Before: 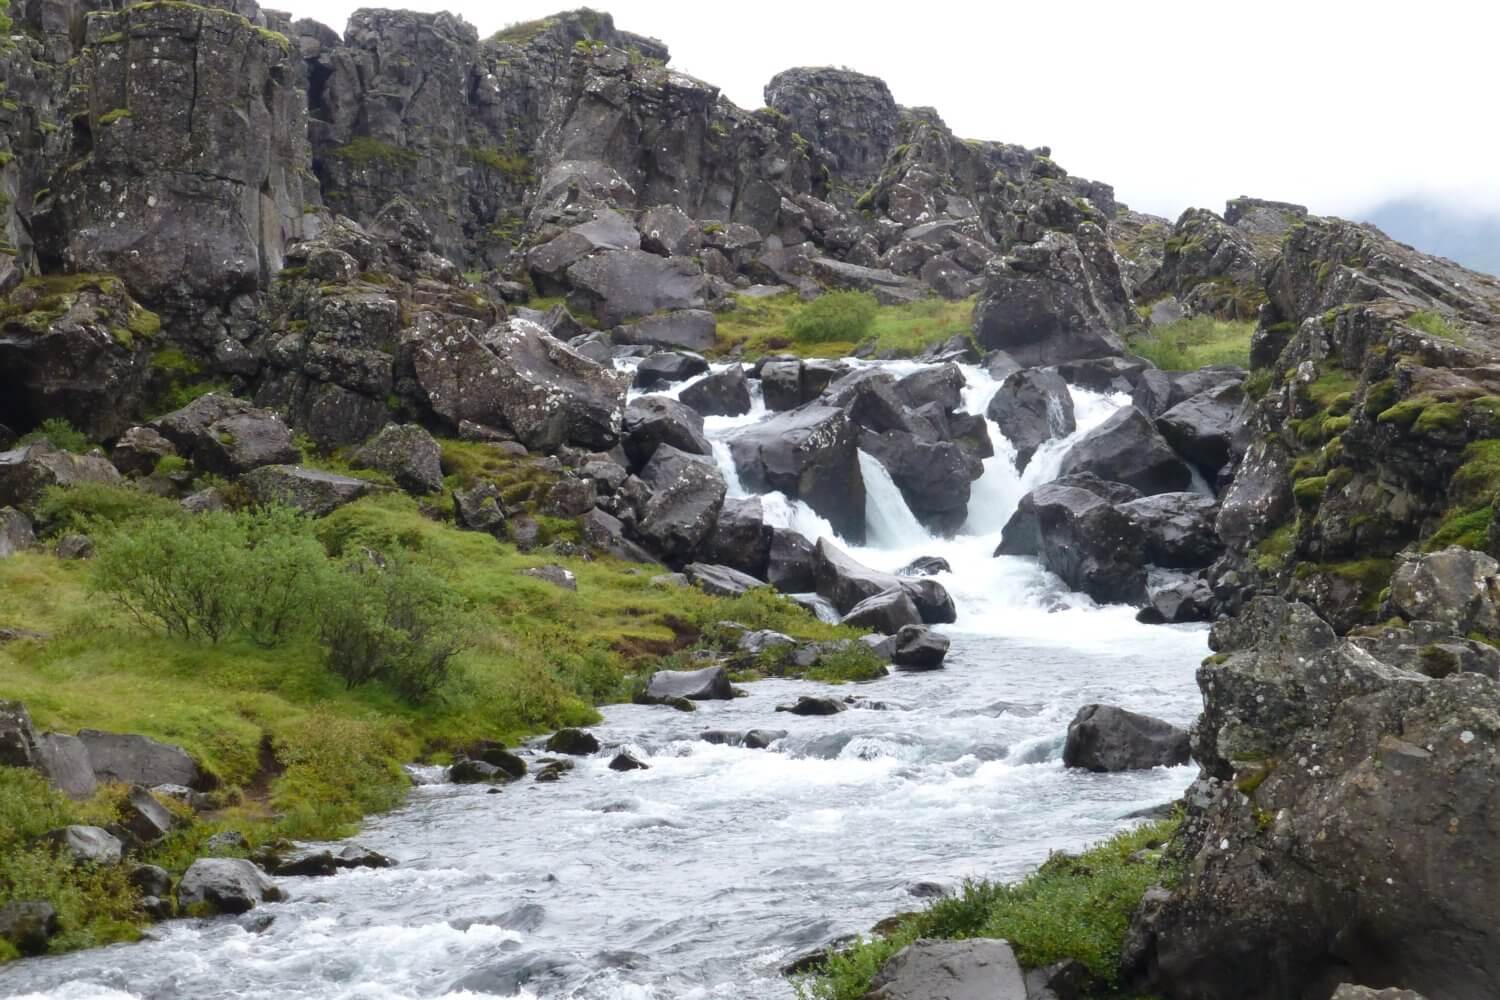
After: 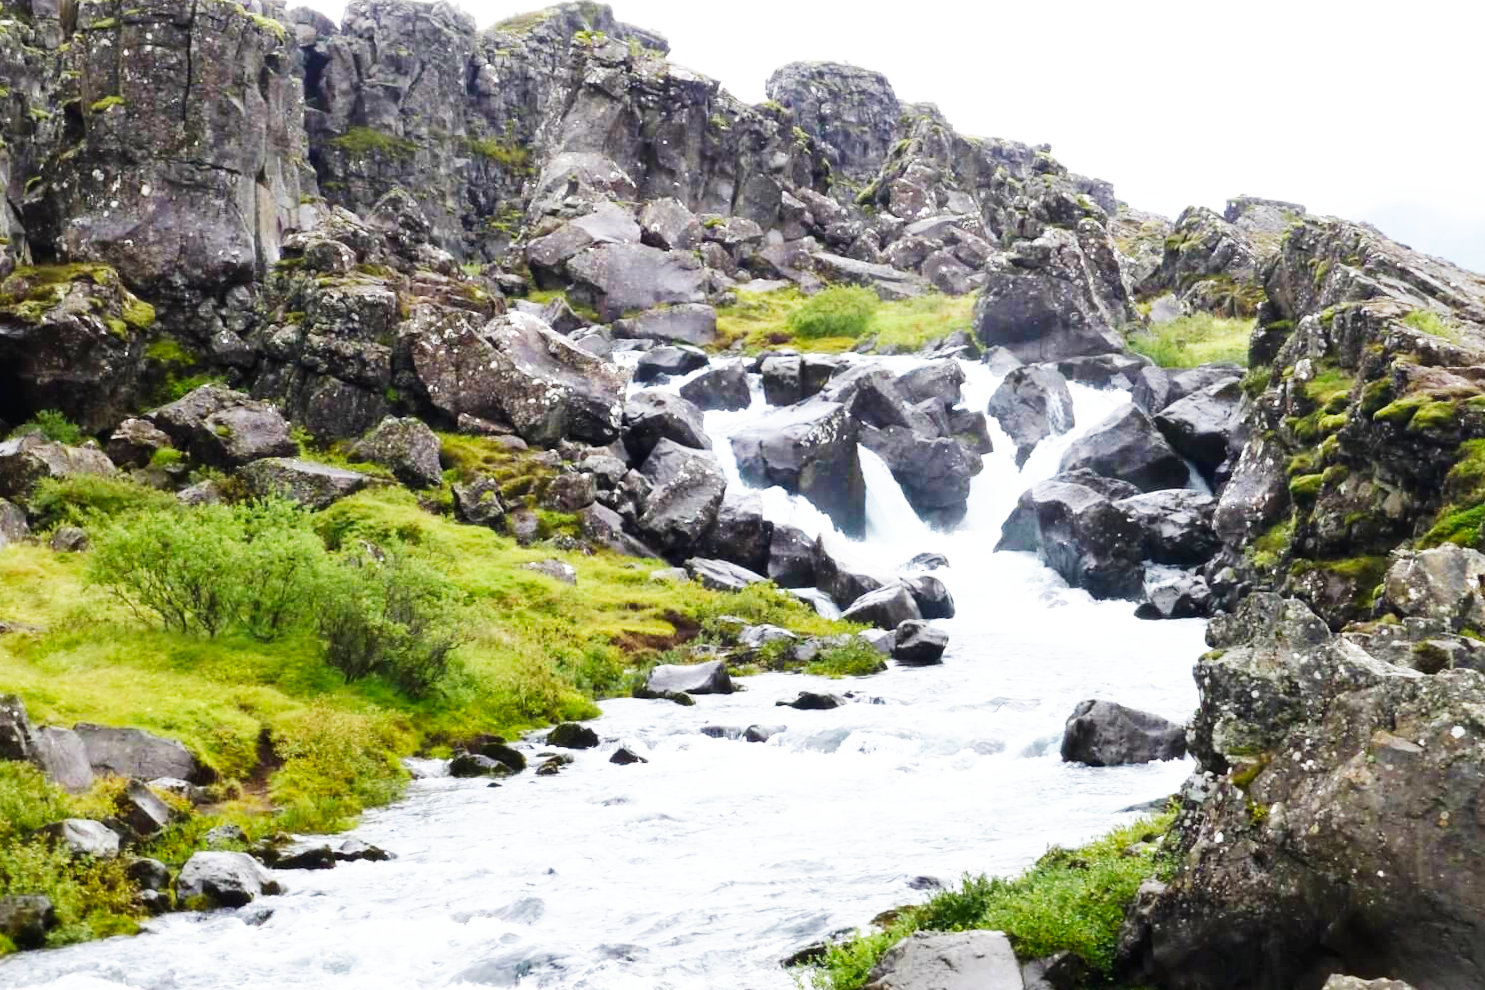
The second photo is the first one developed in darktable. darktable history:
base curve: curves: ch0 [(0, 0) (0.007, 0.004) (0.027, 0.03) (0.046, 0.07) (0.207, 0.54) (0.442, 0.872) (0.673, 0.972) (1, 1)], preserve colors none
rotate and perspective: rotation 0.174°, lens shift (vertical) 0.013, lens shift (horizontal) 0.019, shear 0.001, automatic cropping original format, crop left 0.007, crop right 0.991, crop top 0.016, crop bottom 0.997
